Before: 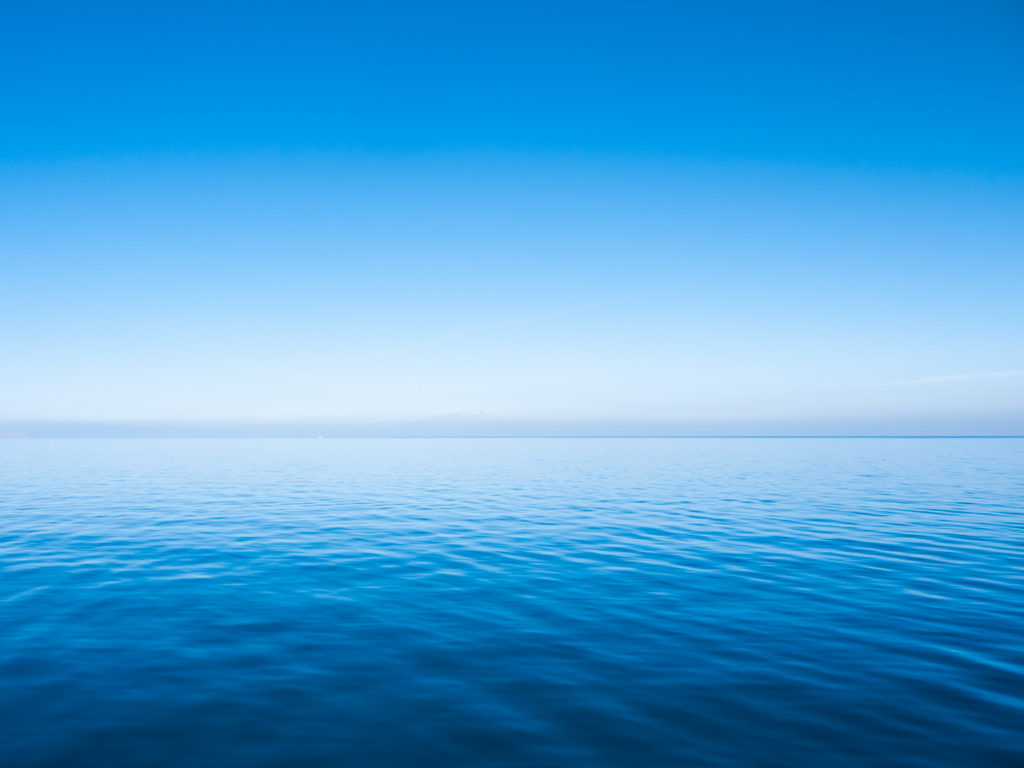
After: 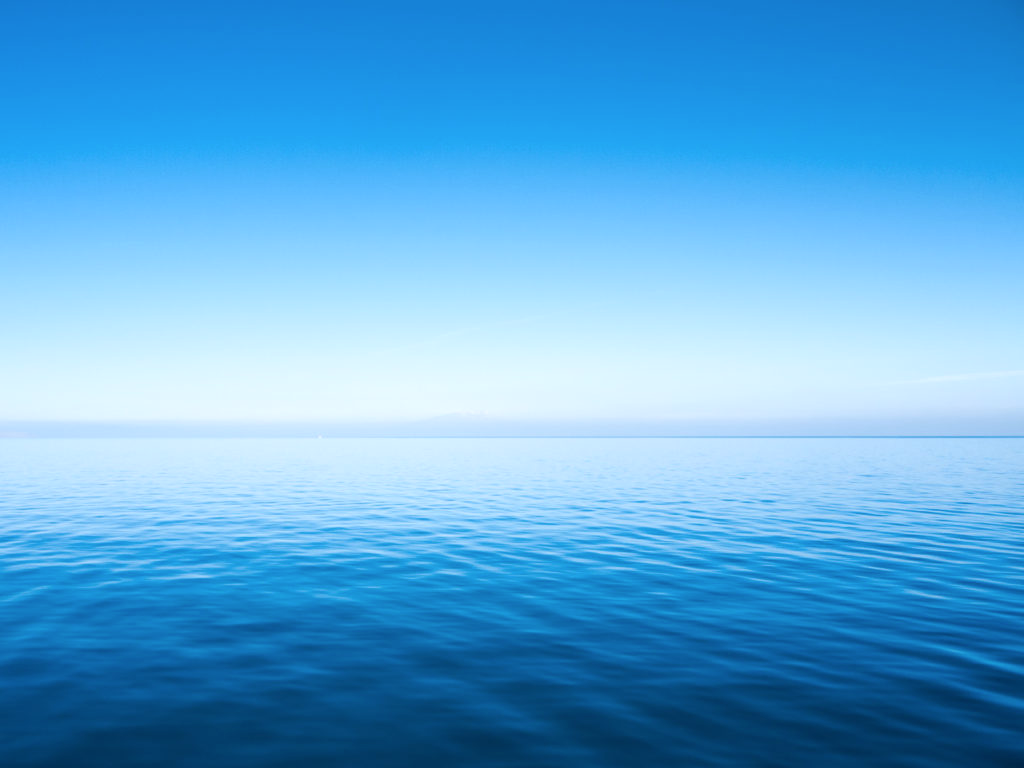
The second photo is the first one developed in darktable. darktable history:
shadows and highlights: shadows -12.61, white point adjustment 3.87, highlights 28.47
